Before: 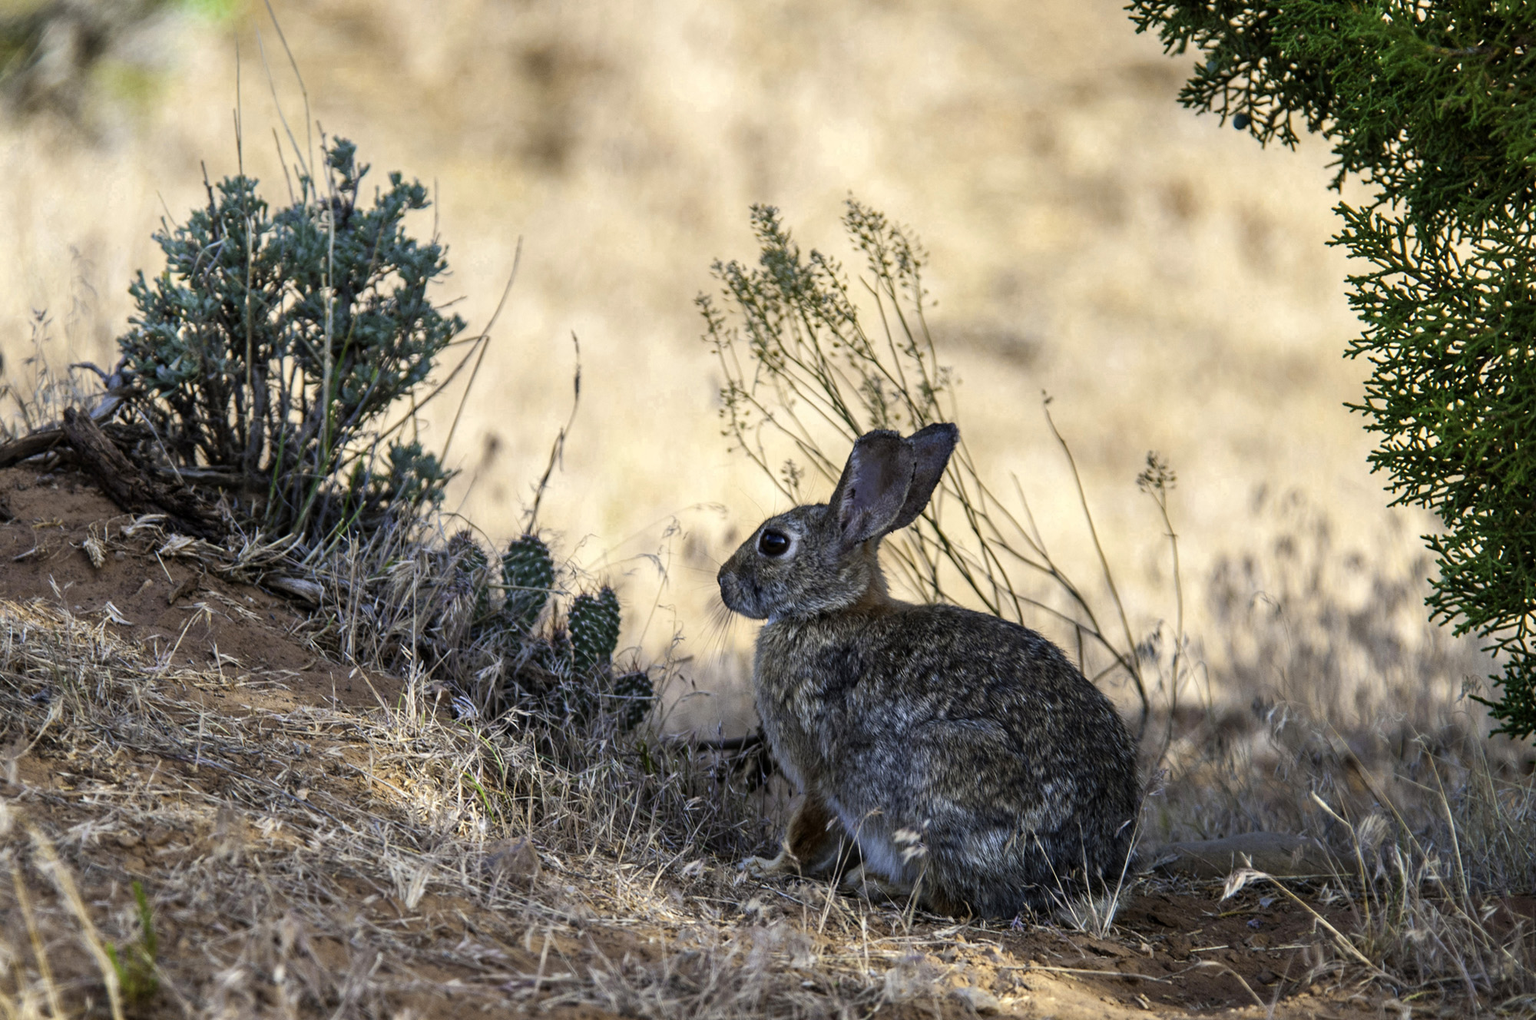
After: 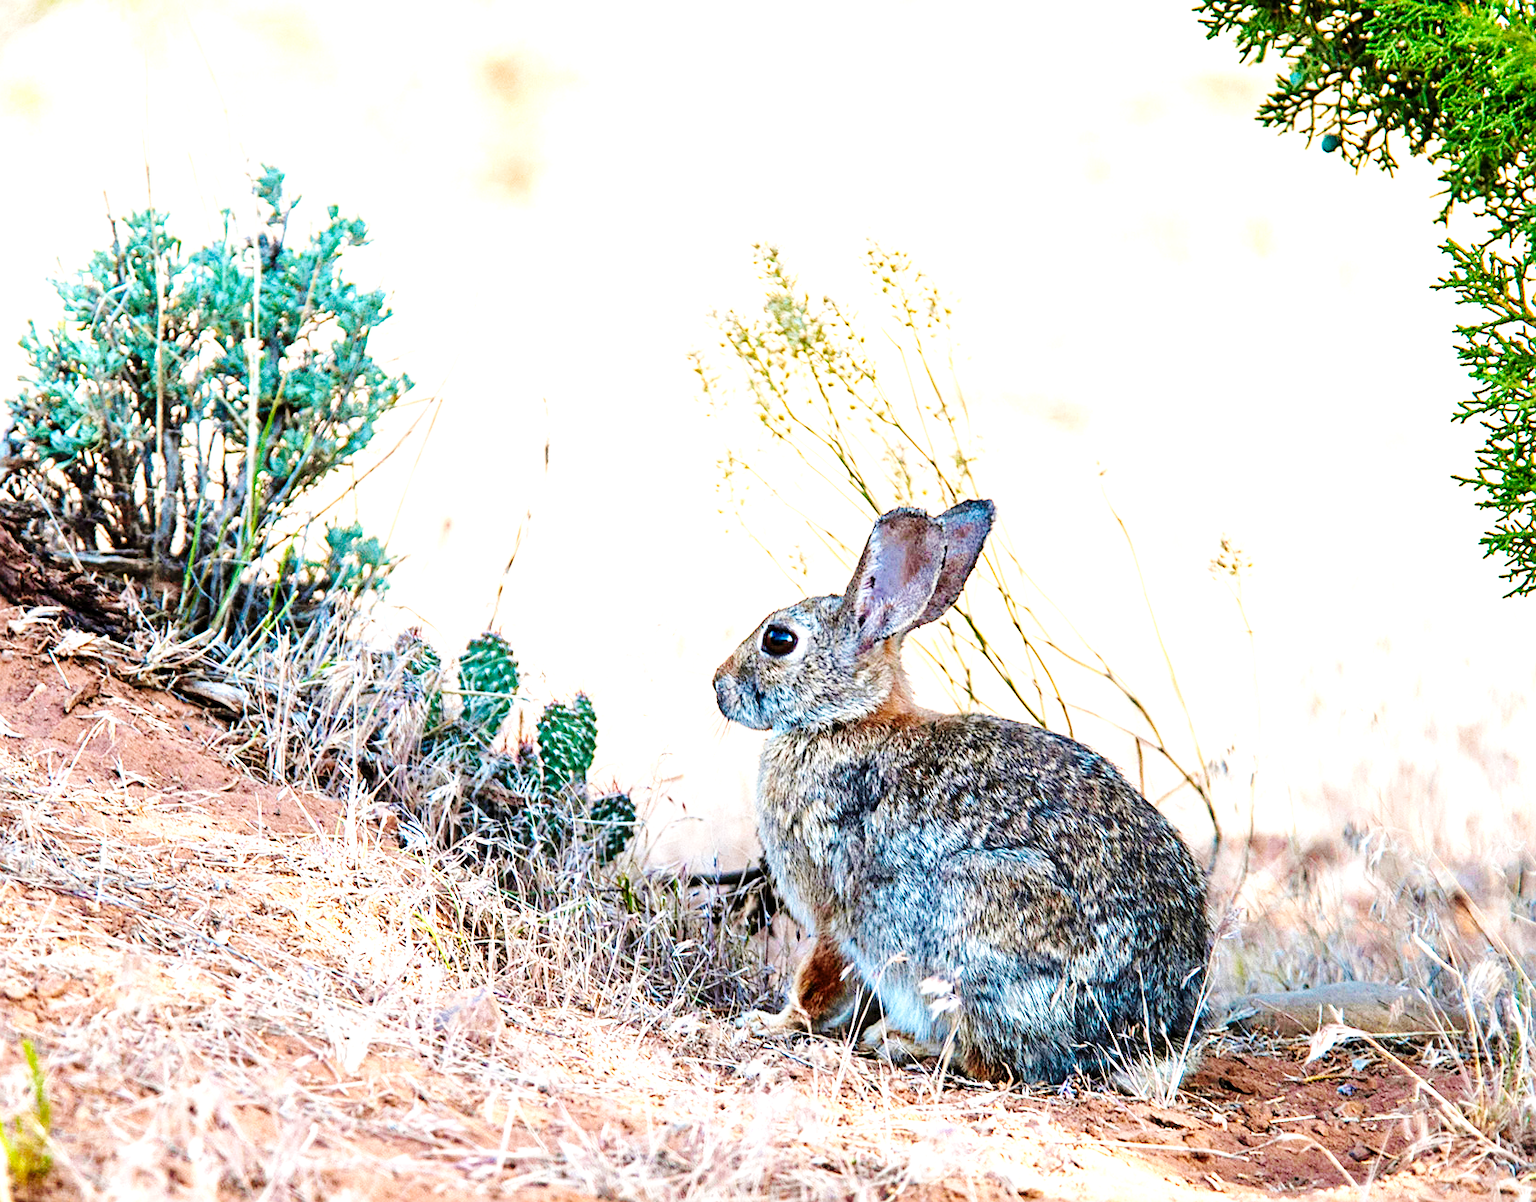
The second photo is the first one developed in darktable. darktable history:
exposure: black level correction 0, exposure 1.618 EV, compensate highlight preservation false
base curve: curves: ch0 [(0, 0) (0.036, 0.025) (0.121, 0.166) (0.206, 0.329) (0.605, 0.79) (1, 1)], preserve colors none
crop: left 7.428%, right 7.804%
sharpen: on, module defaults
velvia: on, module defaults
